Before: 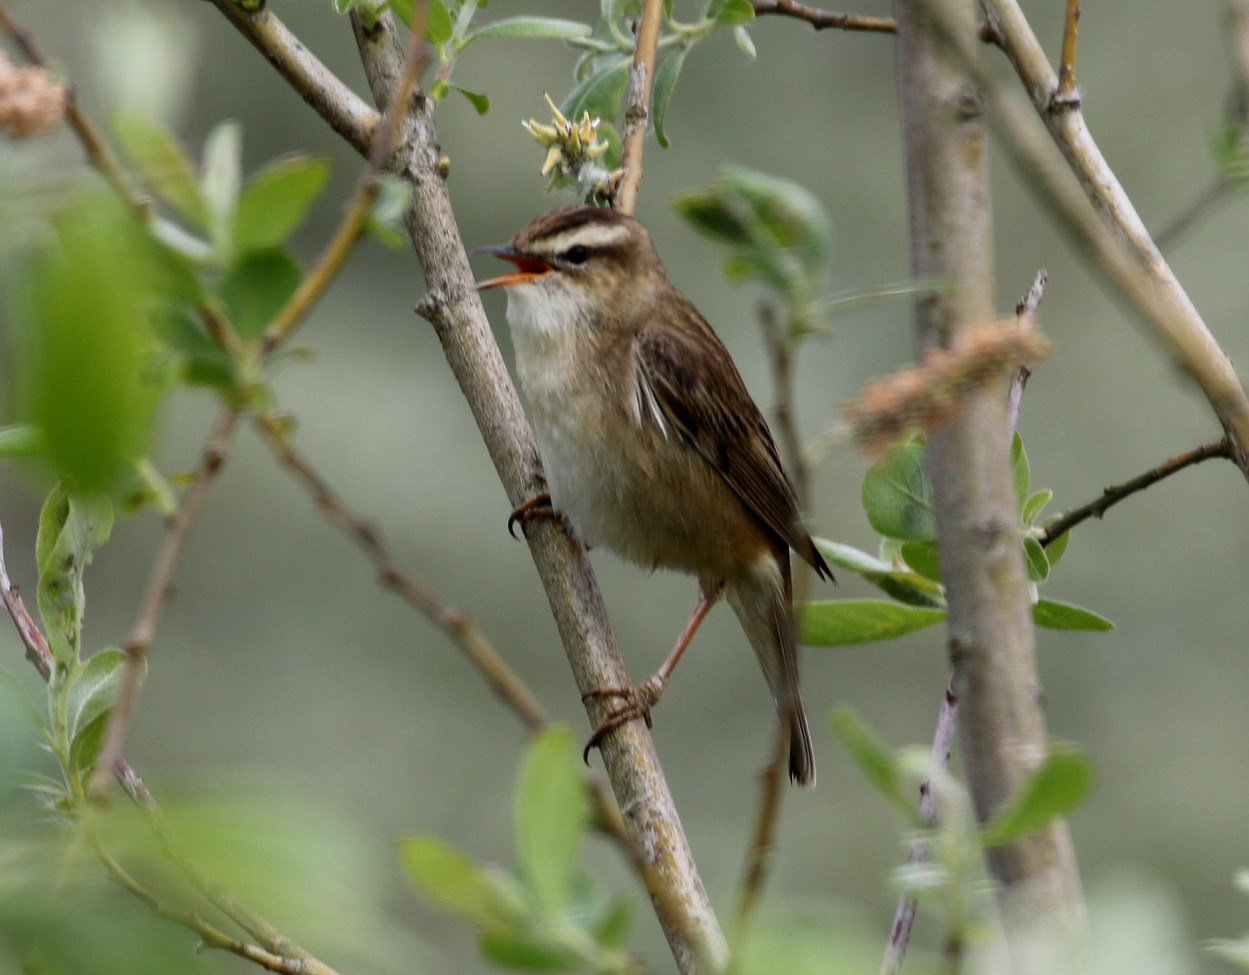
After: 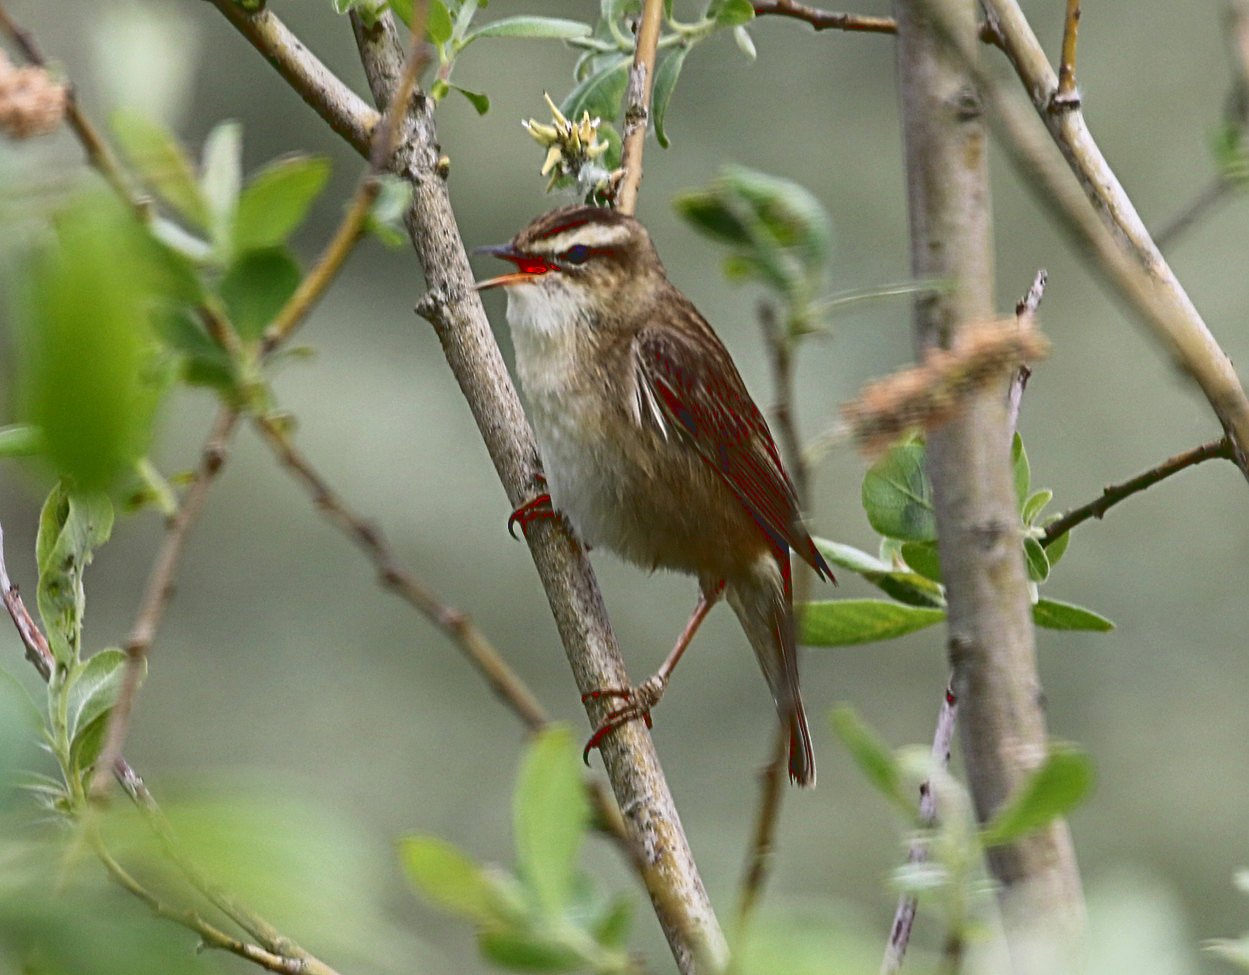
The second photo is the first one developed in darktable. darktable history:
tone curve: curves: ch0 [(0, 0.129) (0.187, 0.207) (0.729, 0.789) (1, 1)], color space Lab, linked channels, preserve colors none
sharpen: radius 4
